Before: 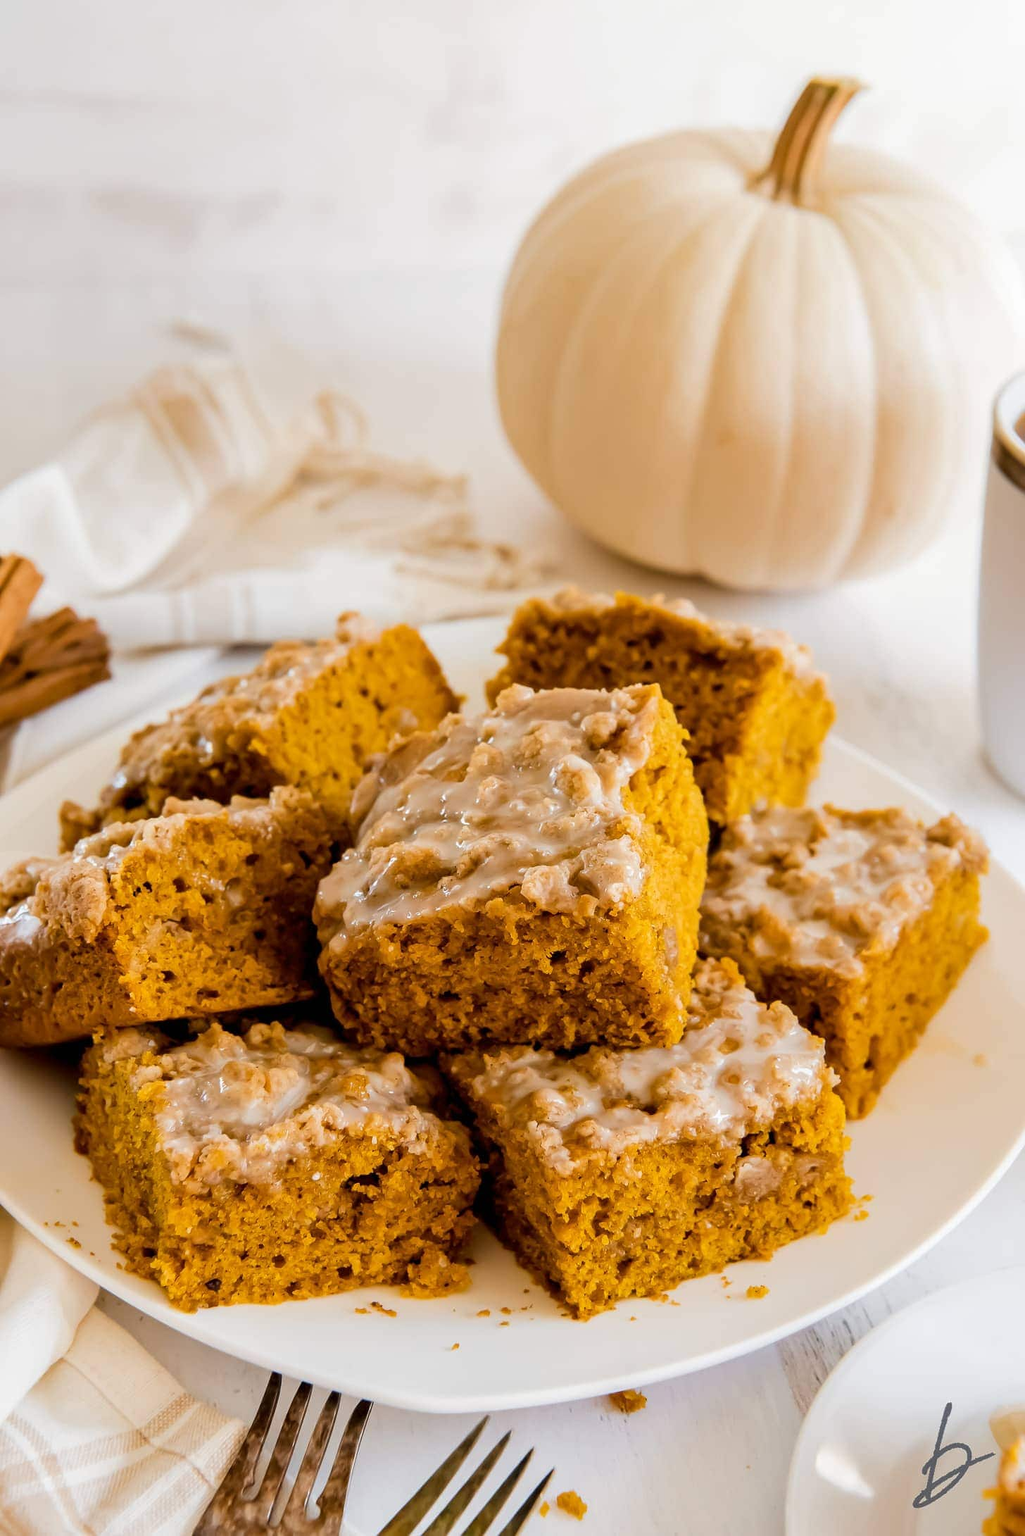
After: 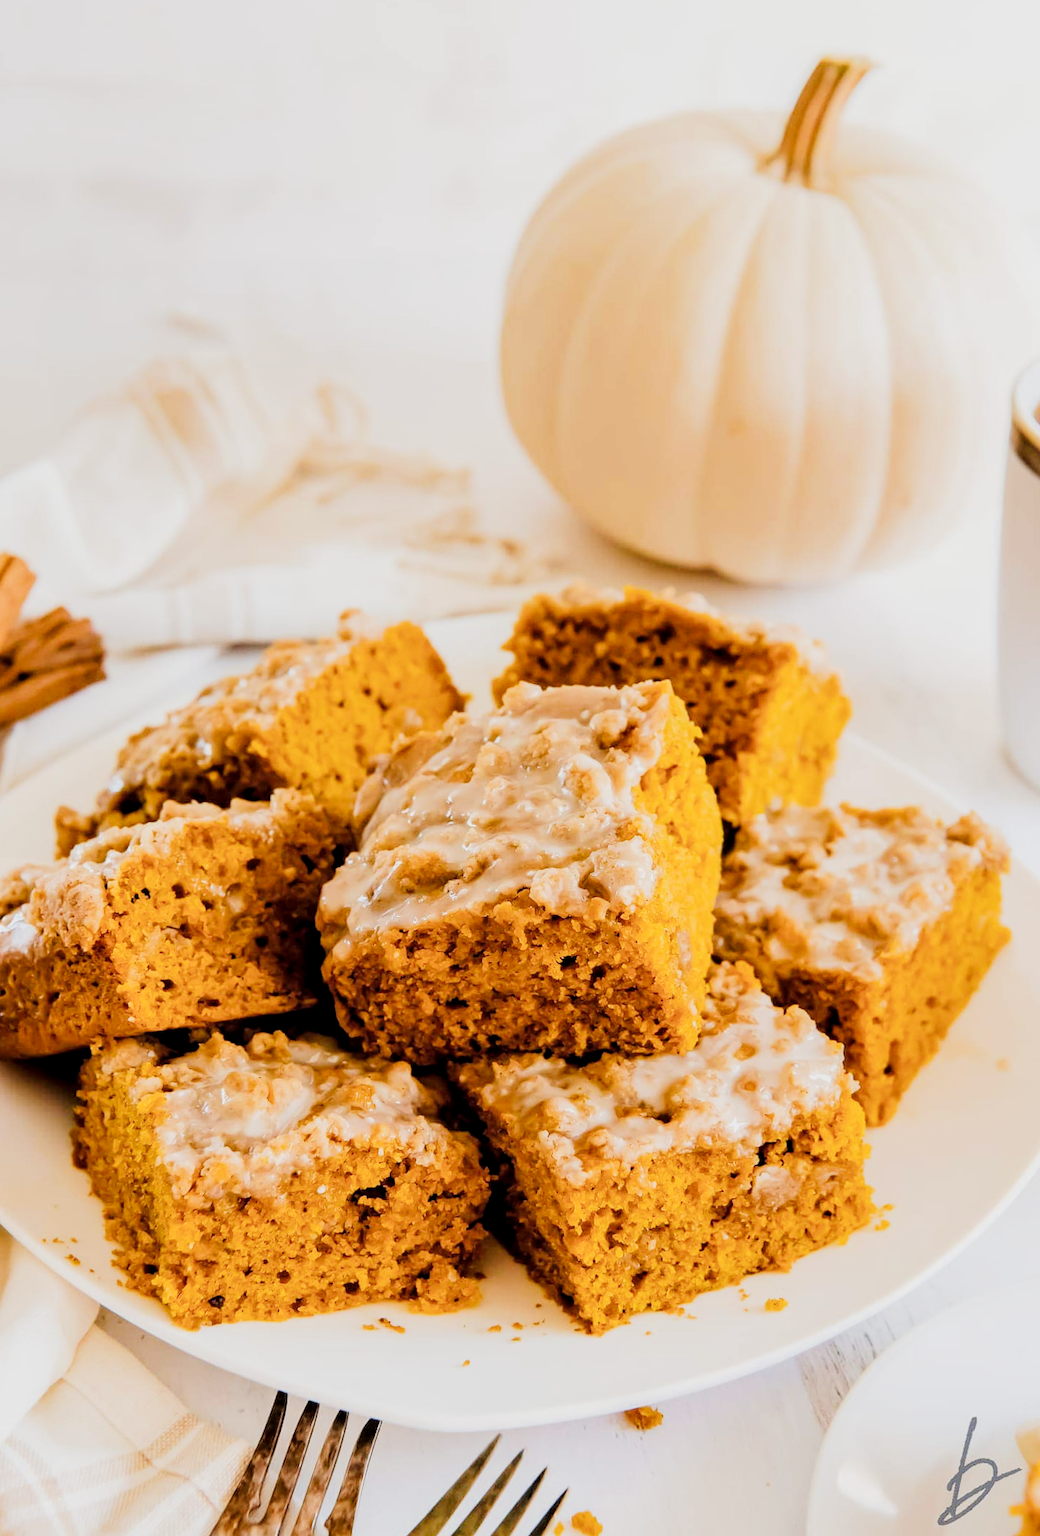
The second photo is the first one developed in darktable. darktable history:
local contrast: highlights 100%, shadows 100%, detail 120%, midtone range 0.2
filmic rgb: black relative exposure -7.15 EV, white relative exposure 5.36 EV, hardness 3.02
tone curve: curves: ch0 [(0, 0) (0.003, 0.013) (0.011, 0.016) (0.025, 0.023) (0.044, 0.036) (0.069, 0.051) (0.1, 0.076) (0.136, 0.107) (0.177, 0.145) (0.224, 0.186) (0.277, 0.246) (0.335, 0.311) (0.399, 0.378) (0.468, 0.462) (0.543, 0.548) (0.623, 0.636) (0.709, 0.728) (0.801, 0.816) (0.898, 0.9) (1, 1)], preserve colors none
rotate and perspective: rotation -0.45°, automatic cropping original format, crop left 0.008, crop right 0.992, crop top 0.012, crop bottom 0.988
crop: left 0.434%, top 0.485%, right 0.244%, bottom 0.386%
exposure: exposure 0.943 EV, compensate highlight preservation false
